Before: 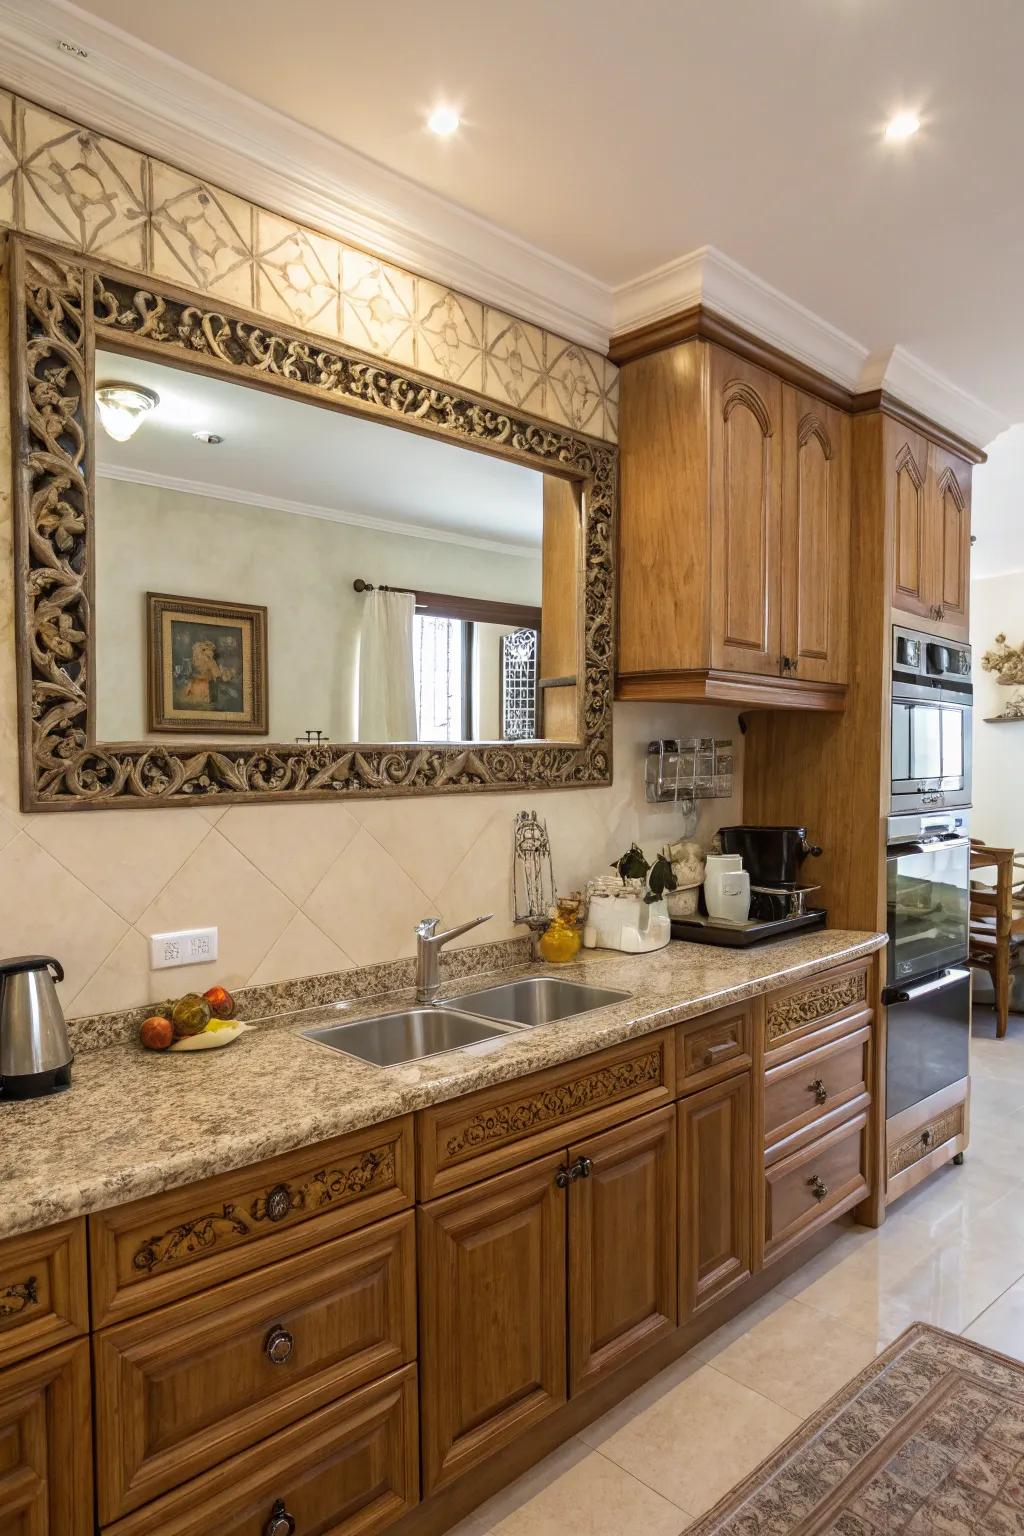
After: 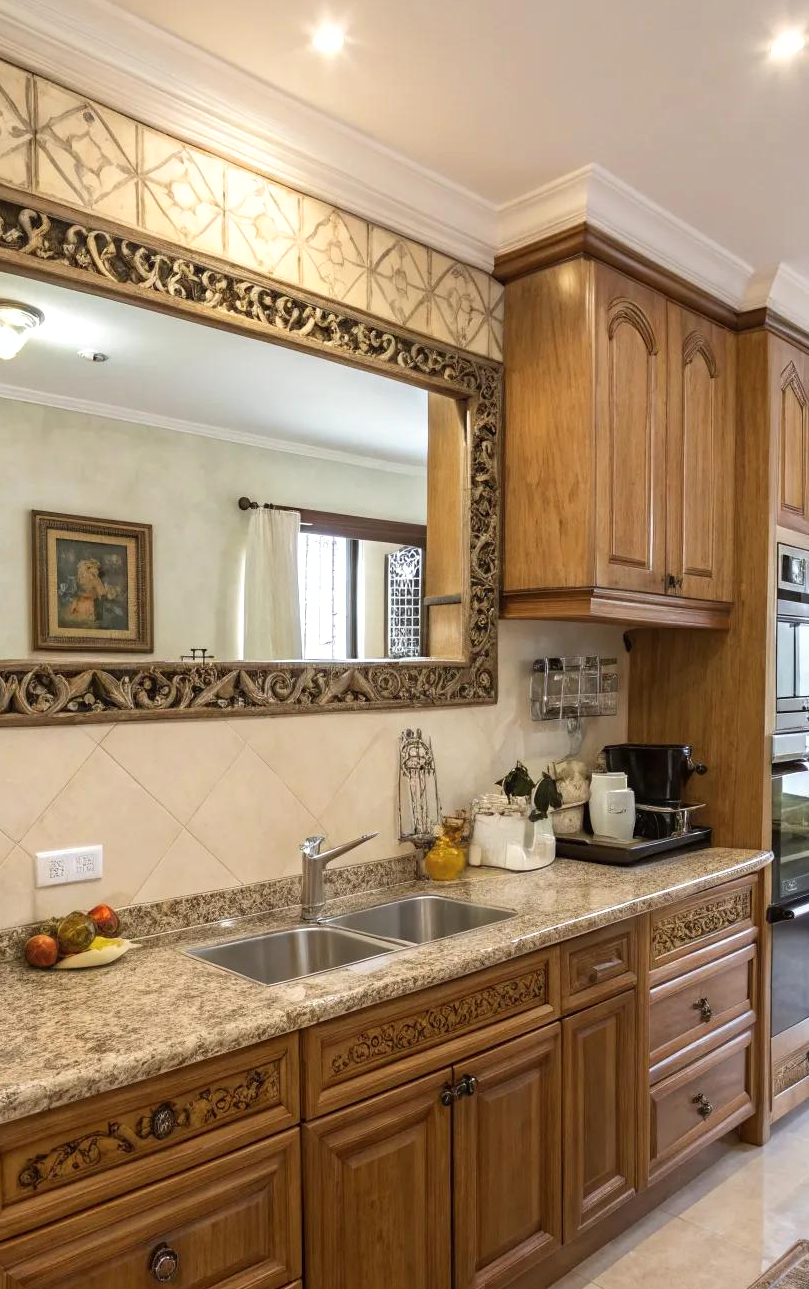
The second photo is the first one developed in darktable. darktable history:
crop: left 11.317%, top 5.383%, right 9.587%, bottom 10.682%
shadows and highlights: shadows -11.84, white point adjustment 4.06, highlights 27.78
